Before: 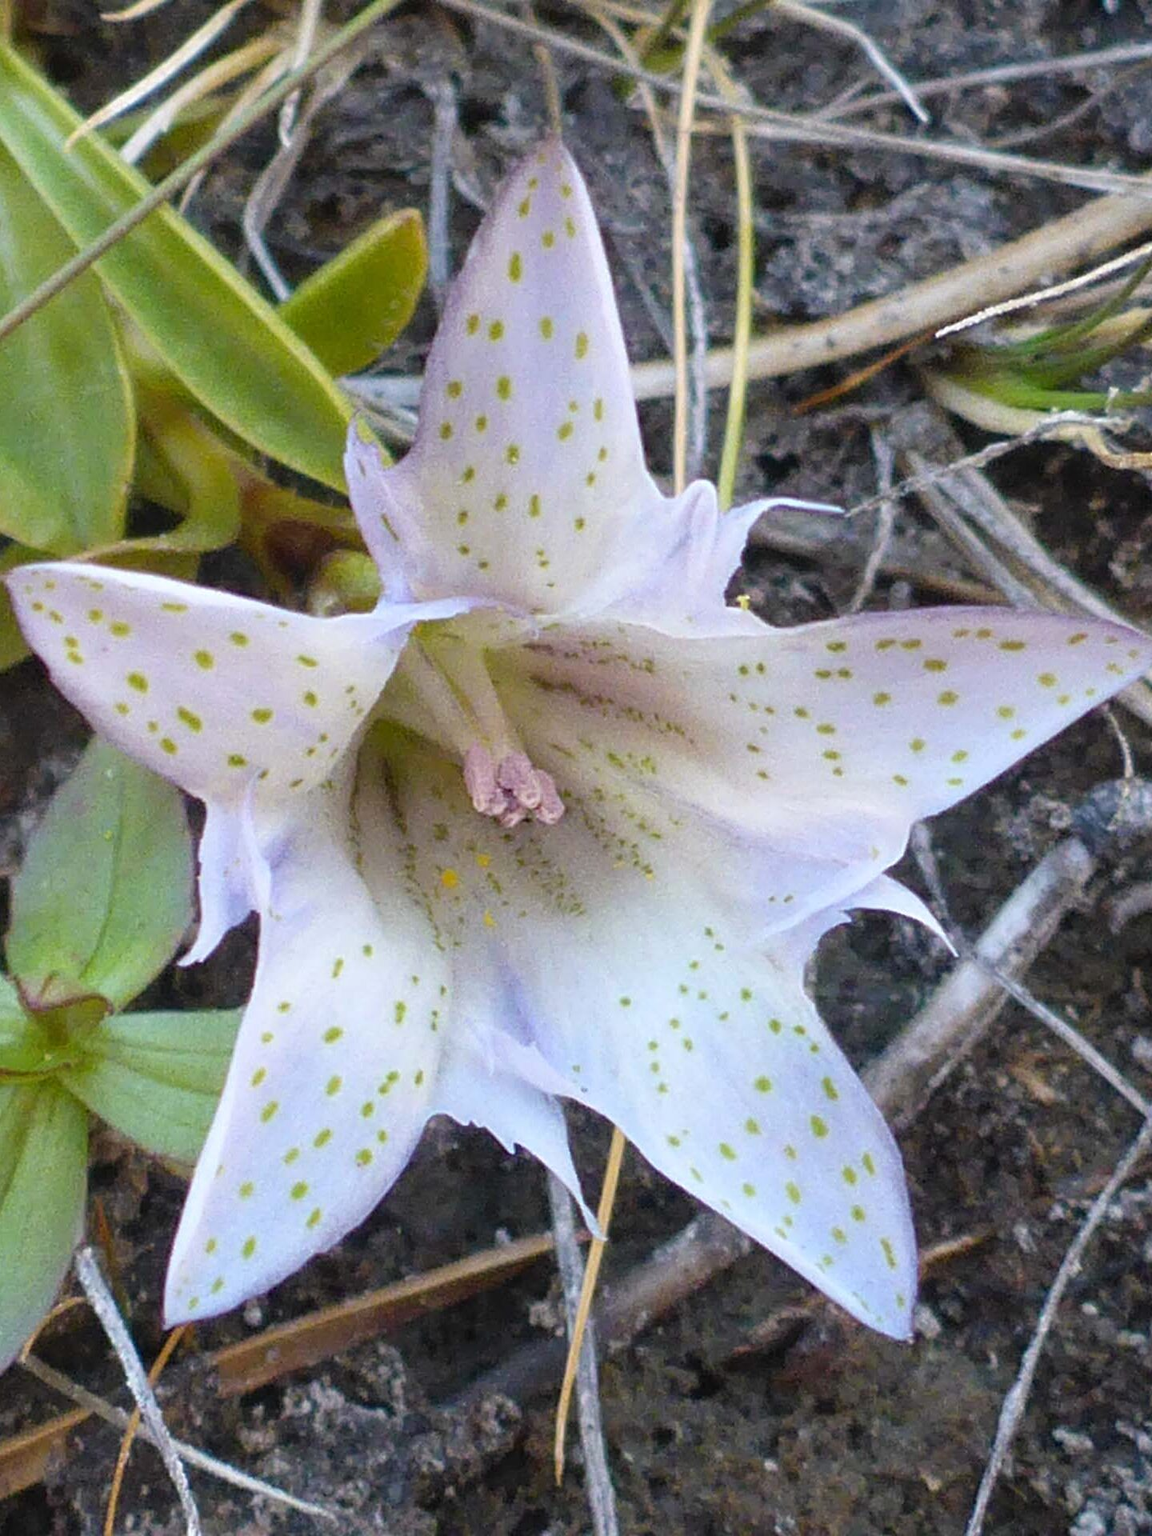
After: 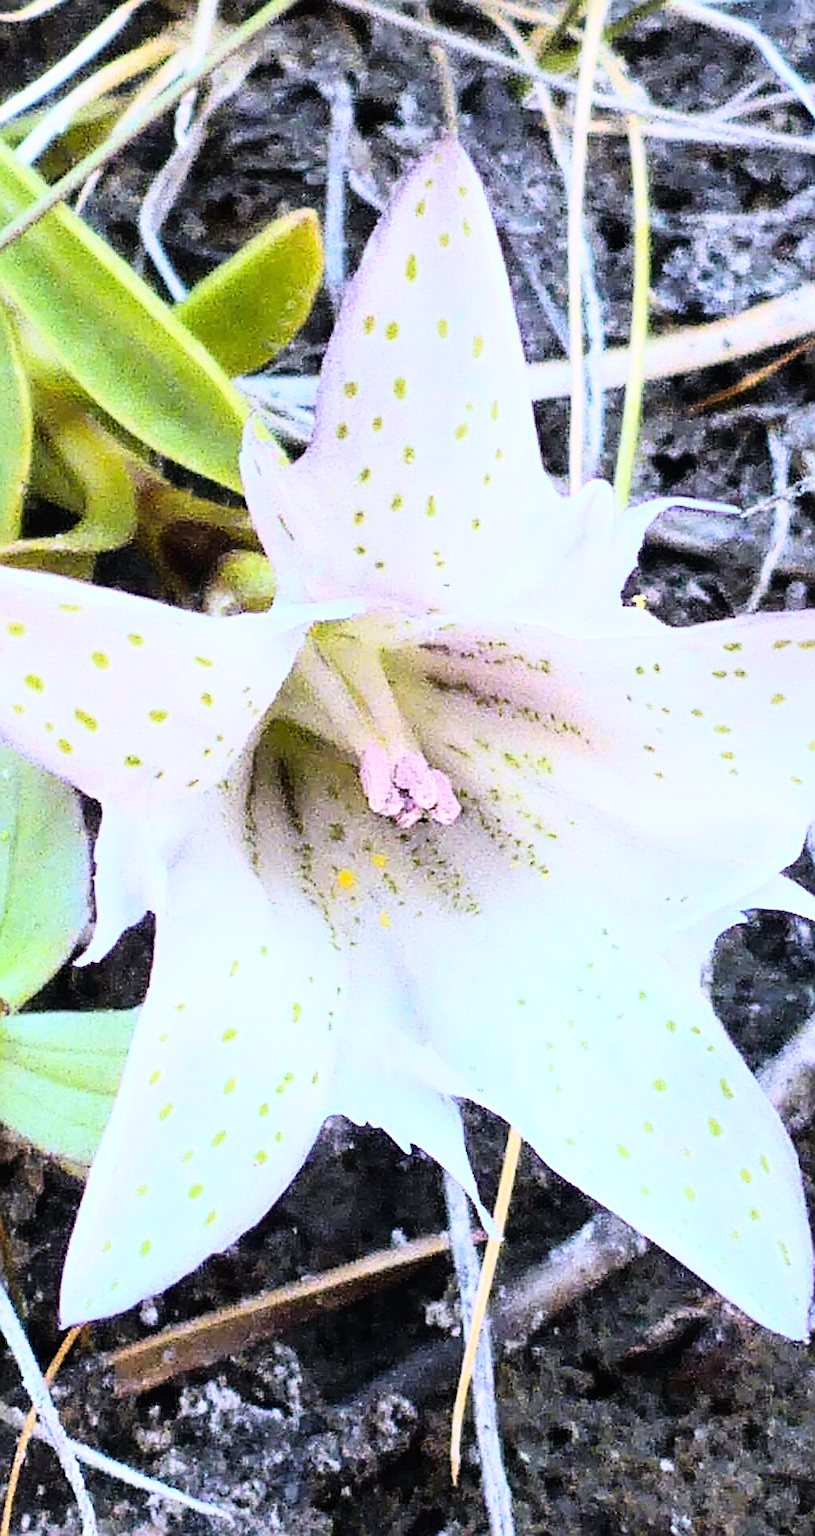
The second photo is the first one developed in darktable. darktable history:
rgb curve: curves: ch0 [(0, 0) (0.21, 0.15) (0.24, 0.21) (0.5, 0.75) (0.75, 0.96) (0.89, 0.99) (1, 1)]; ch1 [(0, 0.02) (0.21, 0.13) (0.25, 0.2) (0.5, 0.67) (0.75, 0.9) (0.89, 0.97) (1, 1)]; ch2 [(0, 0.02) (0.21, 0.13) (0.25, 0.2) (0.5, 0.67) (0.75, 0.9) (0.89, 0.97) (1, 1)], compensate middle gray true
white balance: red 0.967, blue 1.119, emerald 0.756
sharpen: radius 1.4, amount 1.25, threshold 0.7
crop and rotate: left 9.061%, right 20.142%
